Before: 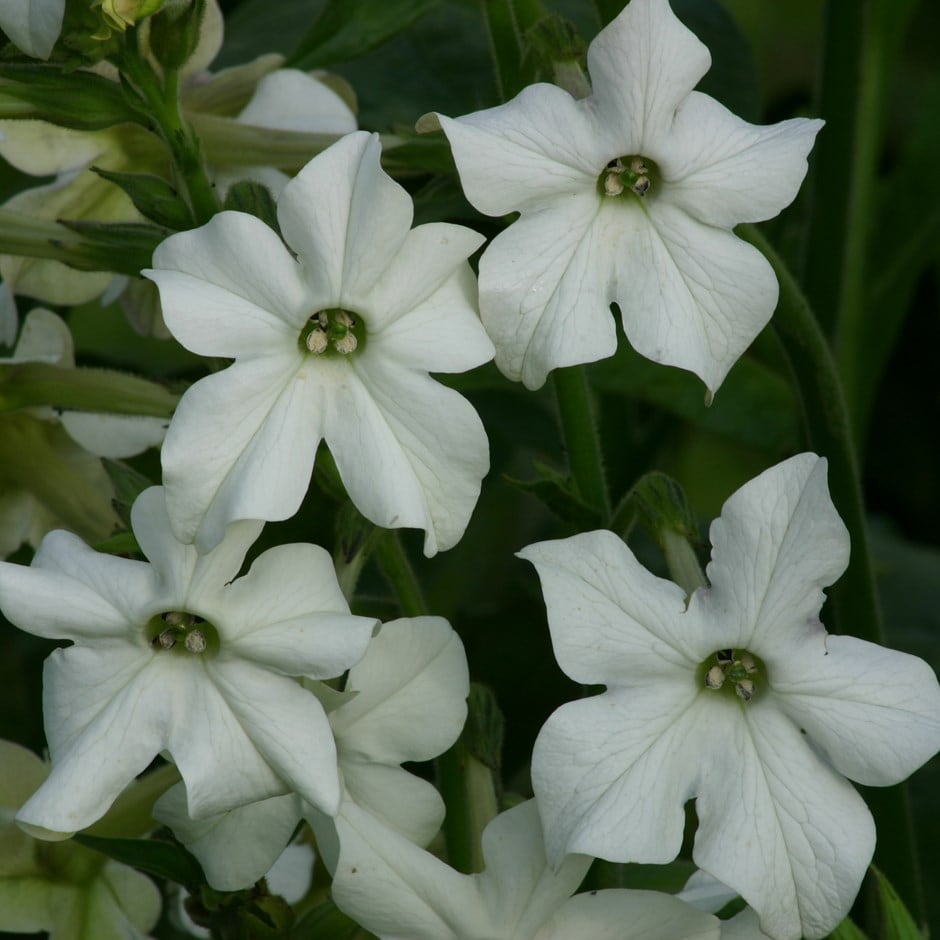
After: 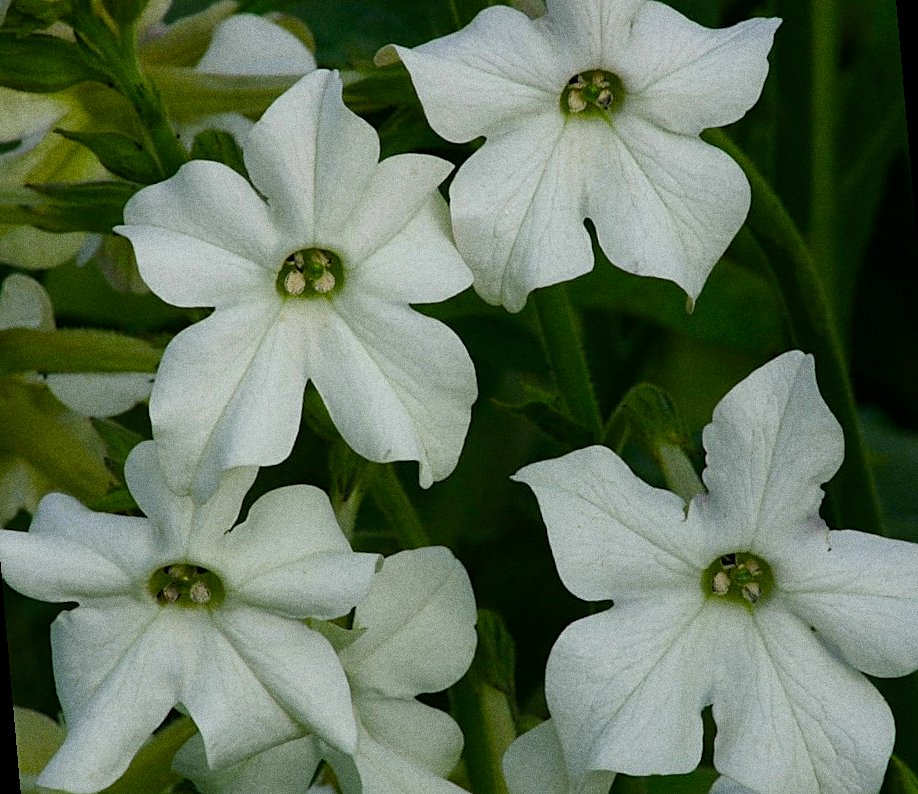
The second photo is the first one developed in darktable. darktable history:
color balance rgb: perceptual saturation grading › global saturation 35%, perceptual saturation grading › highlights -30%, perceptual saturation grading › shadows 35%, perceptual brilliance grading › global brilliance 3%, perceptual brilliance grading › highlights -3%, perceptual brilliance grading › shadows 3%
sharpen: on, module defaults
rotate and perspective: rotation -5°, crop left 0.05, crop right 0.952, crop top 0.11, crop bottom 0.89
grain: coarseness 0.09 ISO, strength 40%
